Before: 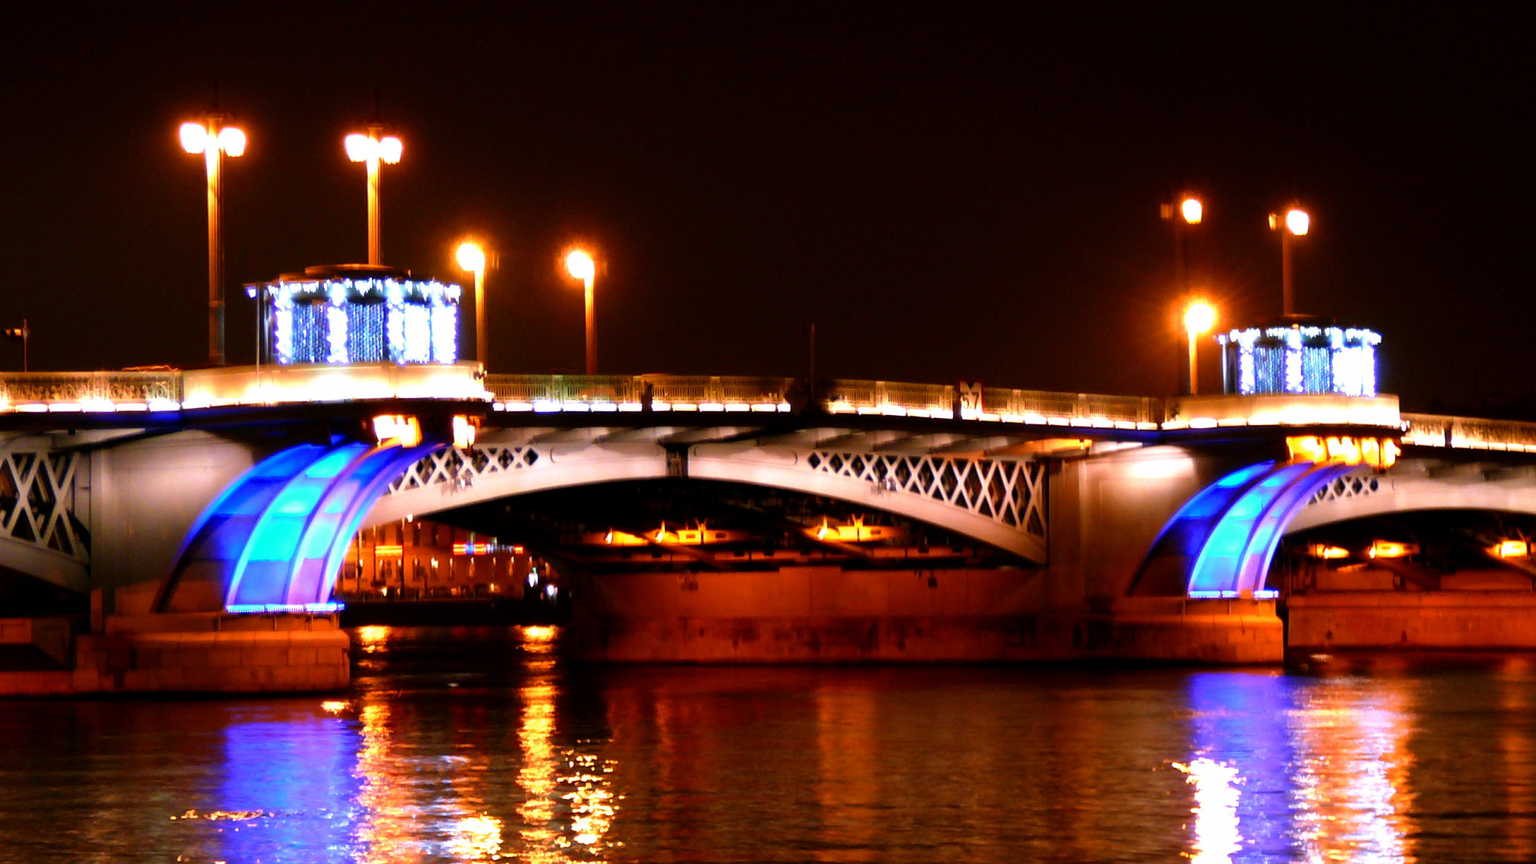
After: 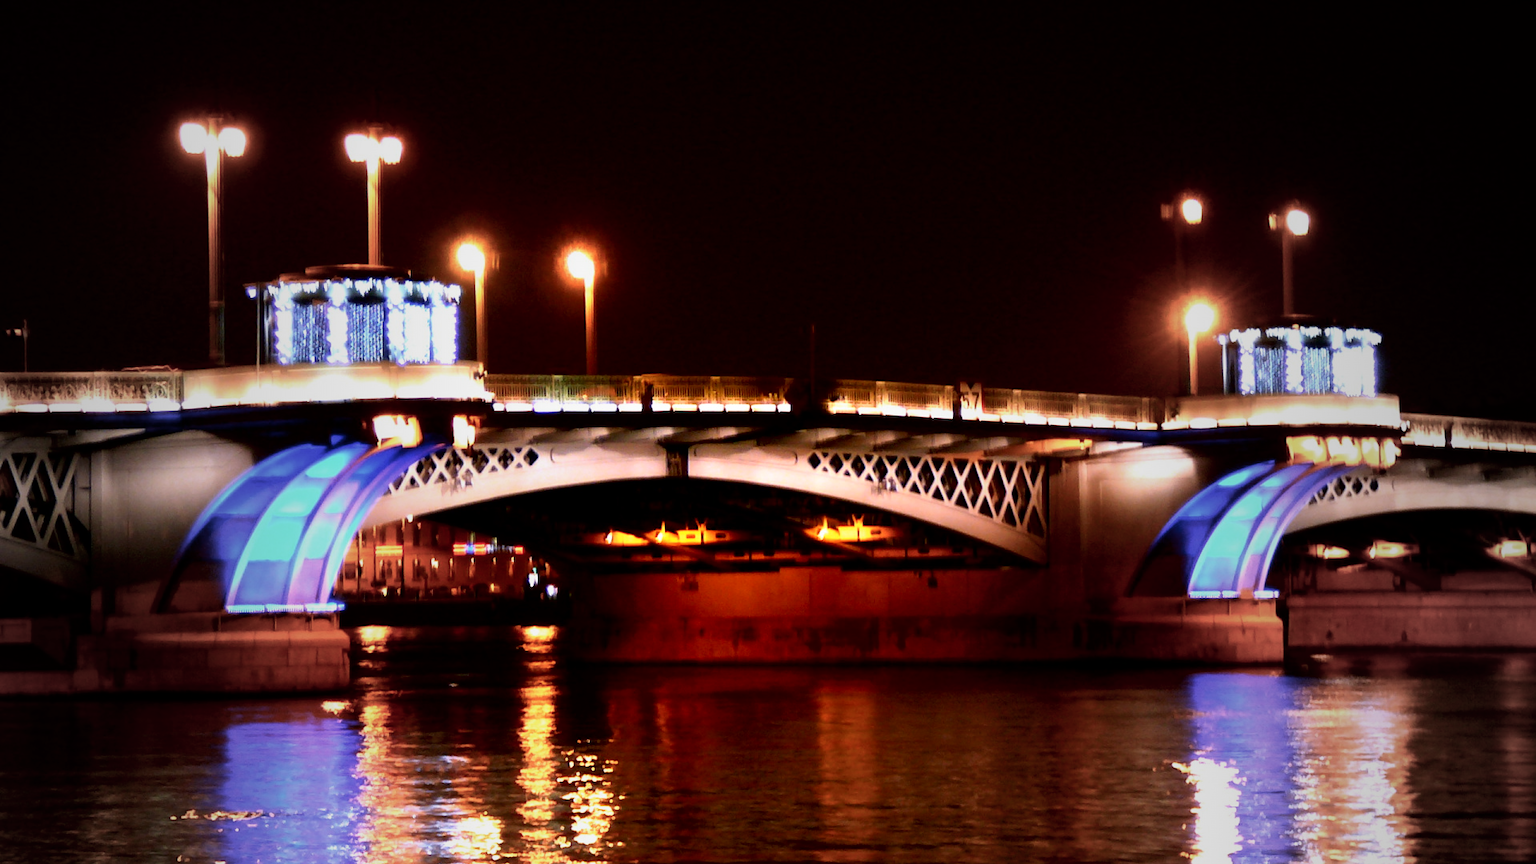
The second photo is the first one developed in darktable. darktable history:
tone curve: curves: ch0 [(0, 0) (0.118, 0.034) (0.182, 0.124) (0.265, 0.214) (0.504, 0.508) (0.783, 0.825) (1, 1)], color space Lab, independent channels, preserve colors none
vignetting: fall-off start 17.61%, fall-off radius 137.53%, center (-0.03, 0.239), width/height ratio 0.628, shape 0.591, unbound false
